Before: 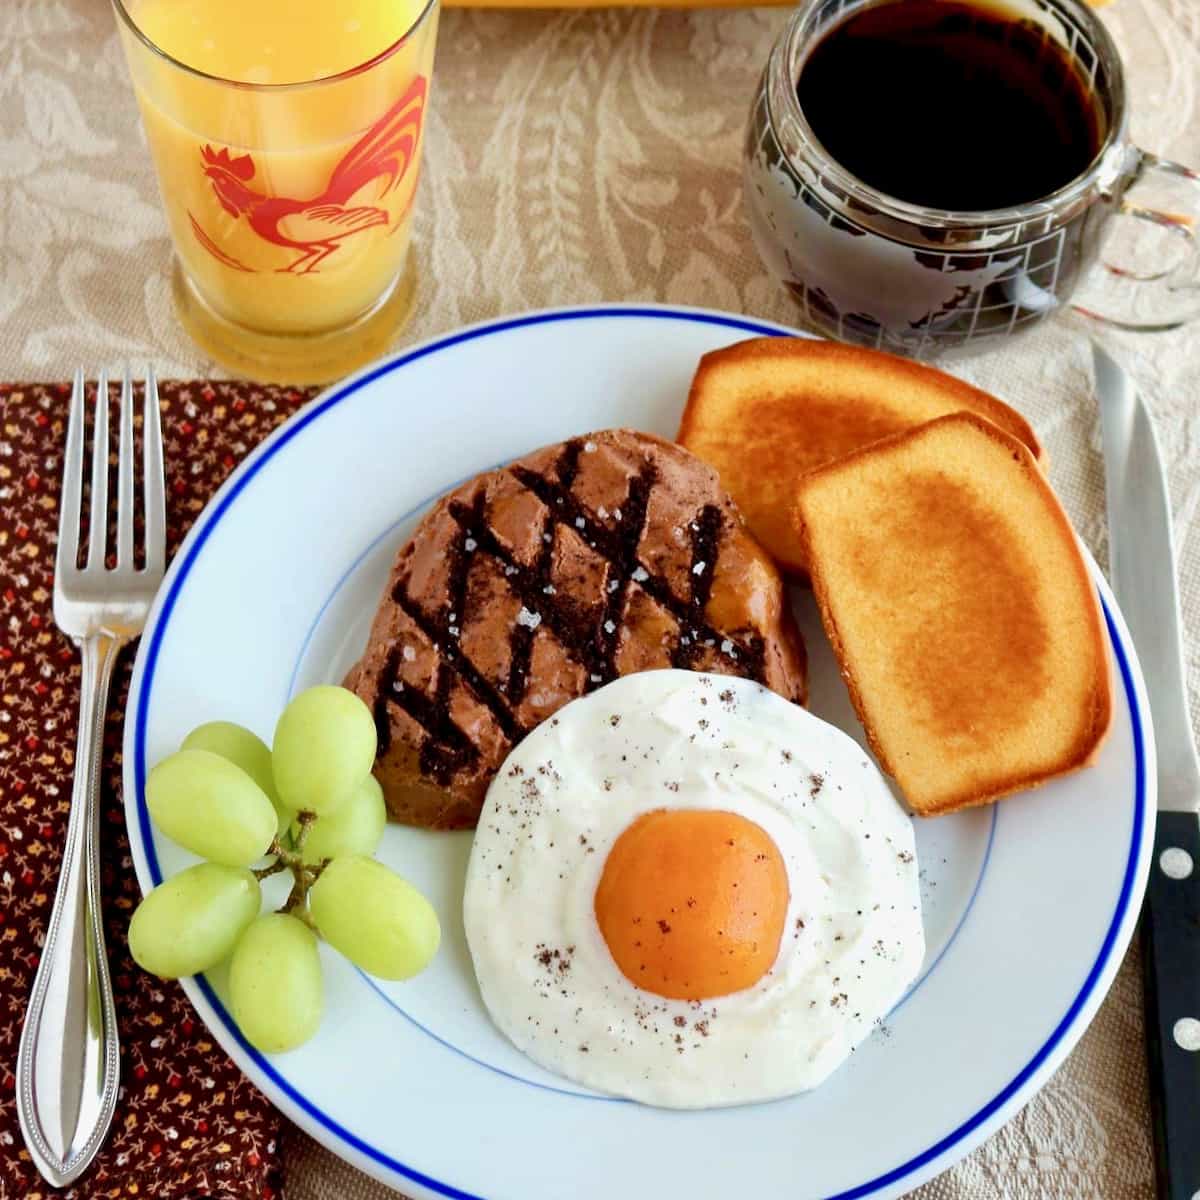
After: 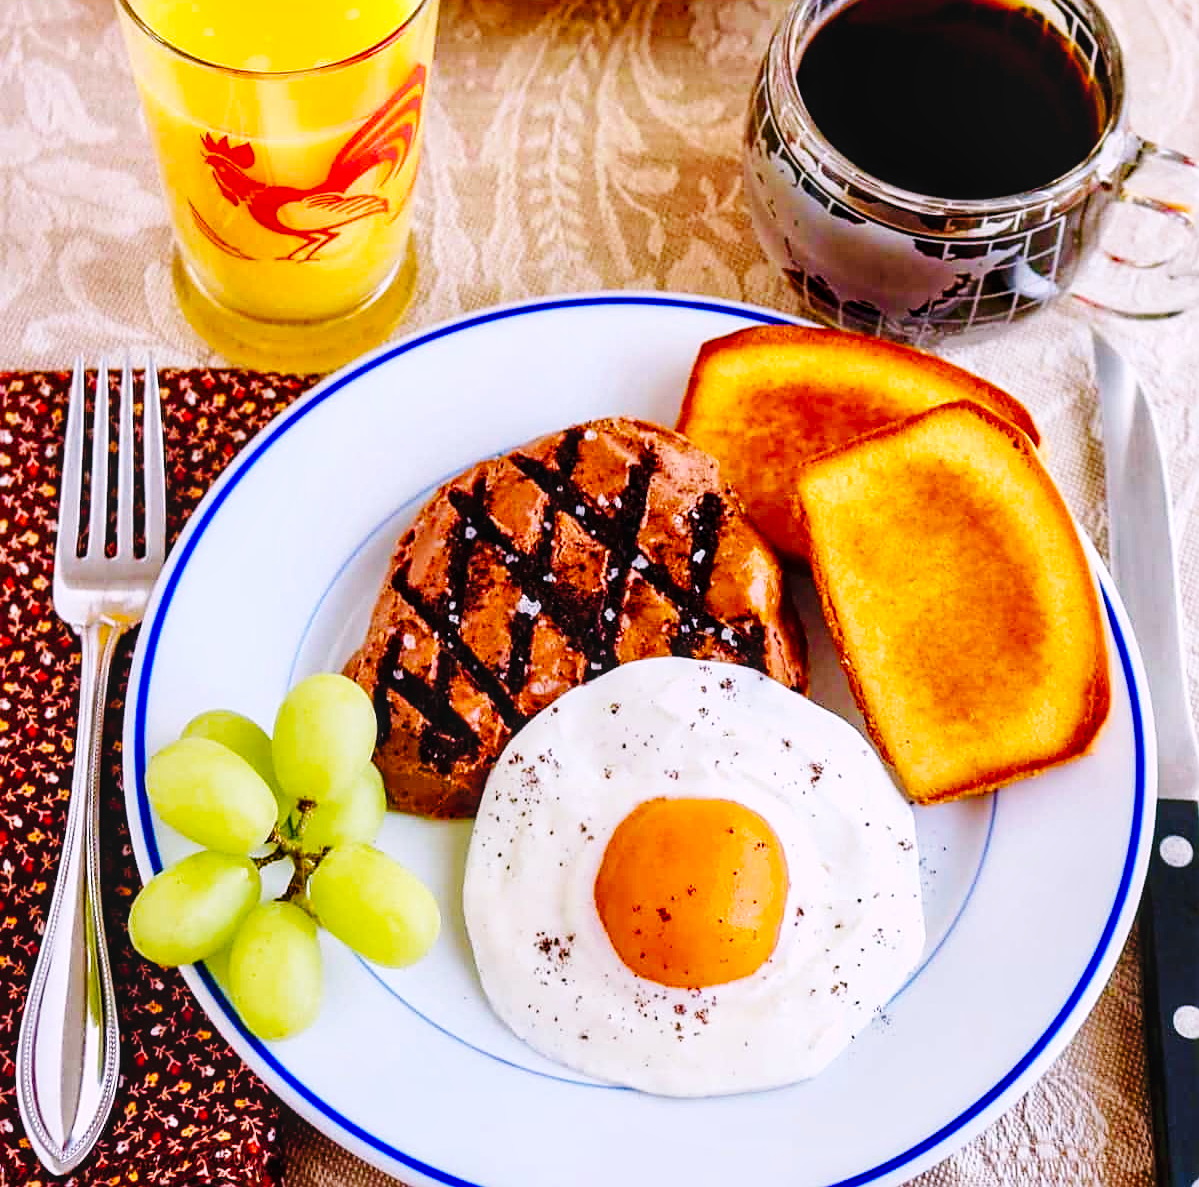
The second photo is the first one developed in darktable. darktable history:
crop: top 1.049%, right 0.001%
base curve: curves: ch0 [(0, 0) (0.036, 0.025) (0.121, 0.166) (0.206, 0.329) (0.605, 0.79) (1, 1)], preserve colors none
color balance rgb: perceptual saturation grading › global saturation 25%, global vibrance 20%
tone equalizer: -7 EV 0.18 EV, -6 EV 0.12 EV, -5 EV 0.08 EV, -4 EV 0.04 EV, -2 EV -0.02 EV, -1 EV -0.04 EV, +0 EV -0.06 EV, luminance estimator HSV value / RGB max
sharpen: on, module defaults
local contrast: on, module defaults
white balance: red 1.066, blue 1.119
